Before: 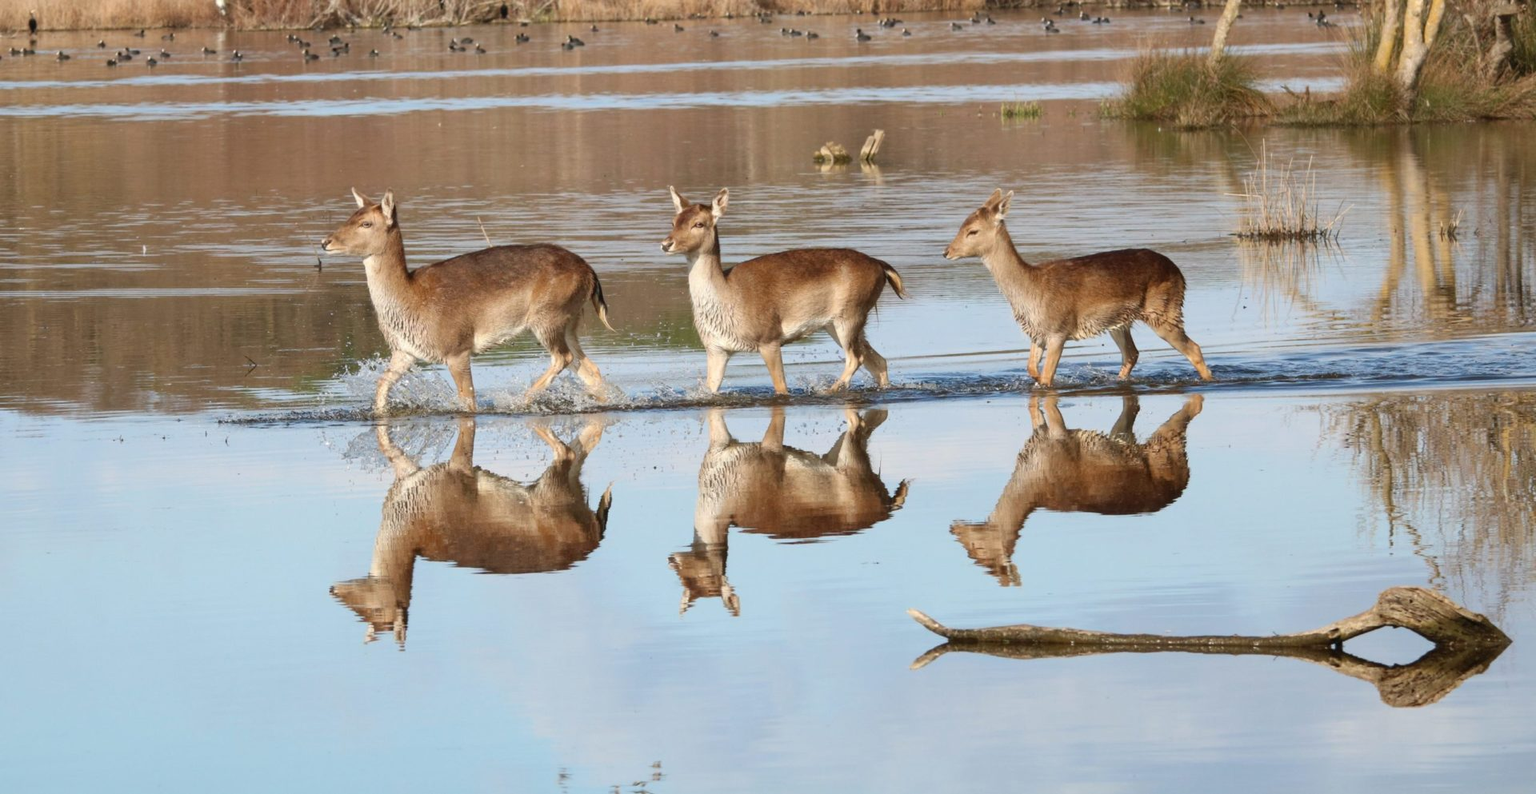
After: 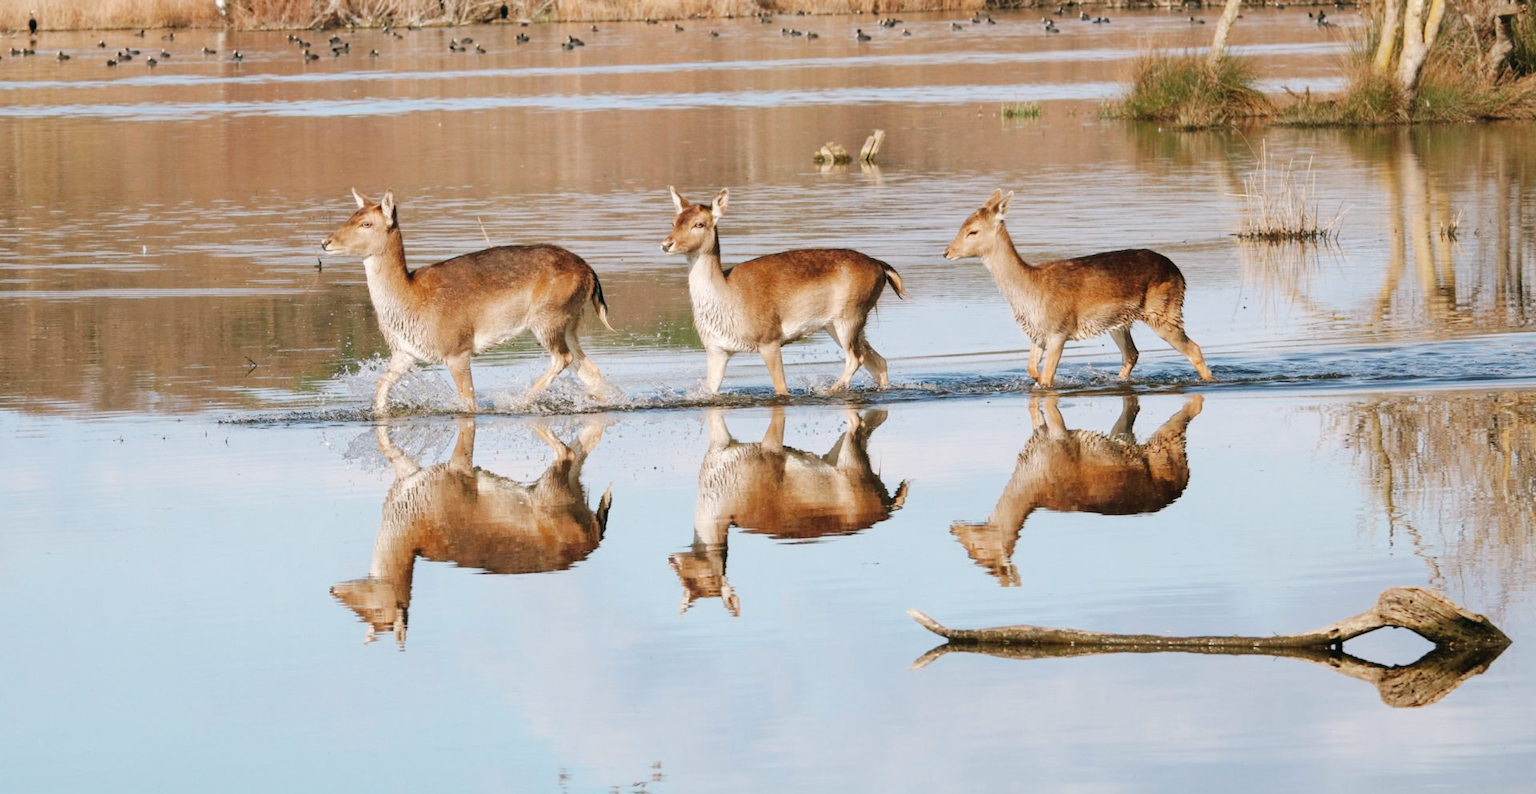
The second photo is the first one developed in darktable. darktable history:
tone curve: curves: ch0 [(0, 0) (0.003, 0.009) (0.011, 0.009) (0.025, 0.01) (0.044, 0.02) (0.069, 0.032) (0.1, 0.048) (0.136, 0.092) (0.177, 0.153) (0.224, 0.217) (0.277, 0.306) (0.335, 0.402) (0.399, 0.488) (0.468, 0.574) (0.543, 0.648) (0.623, 0.716) (0.709, 0.783) (0.801, 0.851) (0.898, 0.92) (1, 1)], preserve colors none
color look up table: target L [92.14, 90.04, 86.92, 86.2, 69.76, 63.49, 58.88, 52.5, 42.17, 37.5, 22.29, 200.57, 89.54, 80.1, 61.7, 57.91, 60.13, 50.09, 49.32, 46.57, 42.04, 37.7, 30.6, 17.62, 98.13, 82.9, 73.21, 70.53, 70.09, 60.2, 58.64, 67.94, 51.74, 42.12, 39.85, 36.29, 31.2, 31.19, 31.38, 13.57, 6.365, 84.36, 79.55, 63.23, 59.24, 60.52, 36.69, 32.4, 6.729], target a [-23.22, -21.41, -38.09, -40.51, -18.13, -39.4, -59.41, -27.55, -16.93, -30.11, -19.47, 0, 4.301, 12.45, 30.26, 61.84, 16.4, 8.887, 46.84, 72.38, 47.44, 54.7, 5.206, 25.77, 2.595, 33.16, 37.14, 21.13, 32.2, 45.8, 71.24, 54.39, 63.21, 5.967, 15.89, 40.74, 42.41, 21.97, 19.48, 22.27, 21.52, -43.93, -33.78, -41.99, -20.27, -15.24, -20.56, -5.609, -4.938], target b [47.43, 16.85, 27.87, 10.74, 8.735, 21.55, 37.56, 39.89, 21.32, 21.04, 16.56, 0, 23.2, 64.46, 36.43, 32.82, 9.2, 45.85, 18.66, 51.87, 42.75, 41.31, 3.45, 17.69, -2.003, -19.38, 2.019, -23.05, -38.6, -19.97, -30.2, -39.83, -2.976, -63.87, -38.54, -55.47, -8.448, -12.96, -73.16, -36.81, -19.47, -18.24, -23.64, -2.726, -44.36, -15.78, -4.033, -25.52, -9.063], num patches 49
